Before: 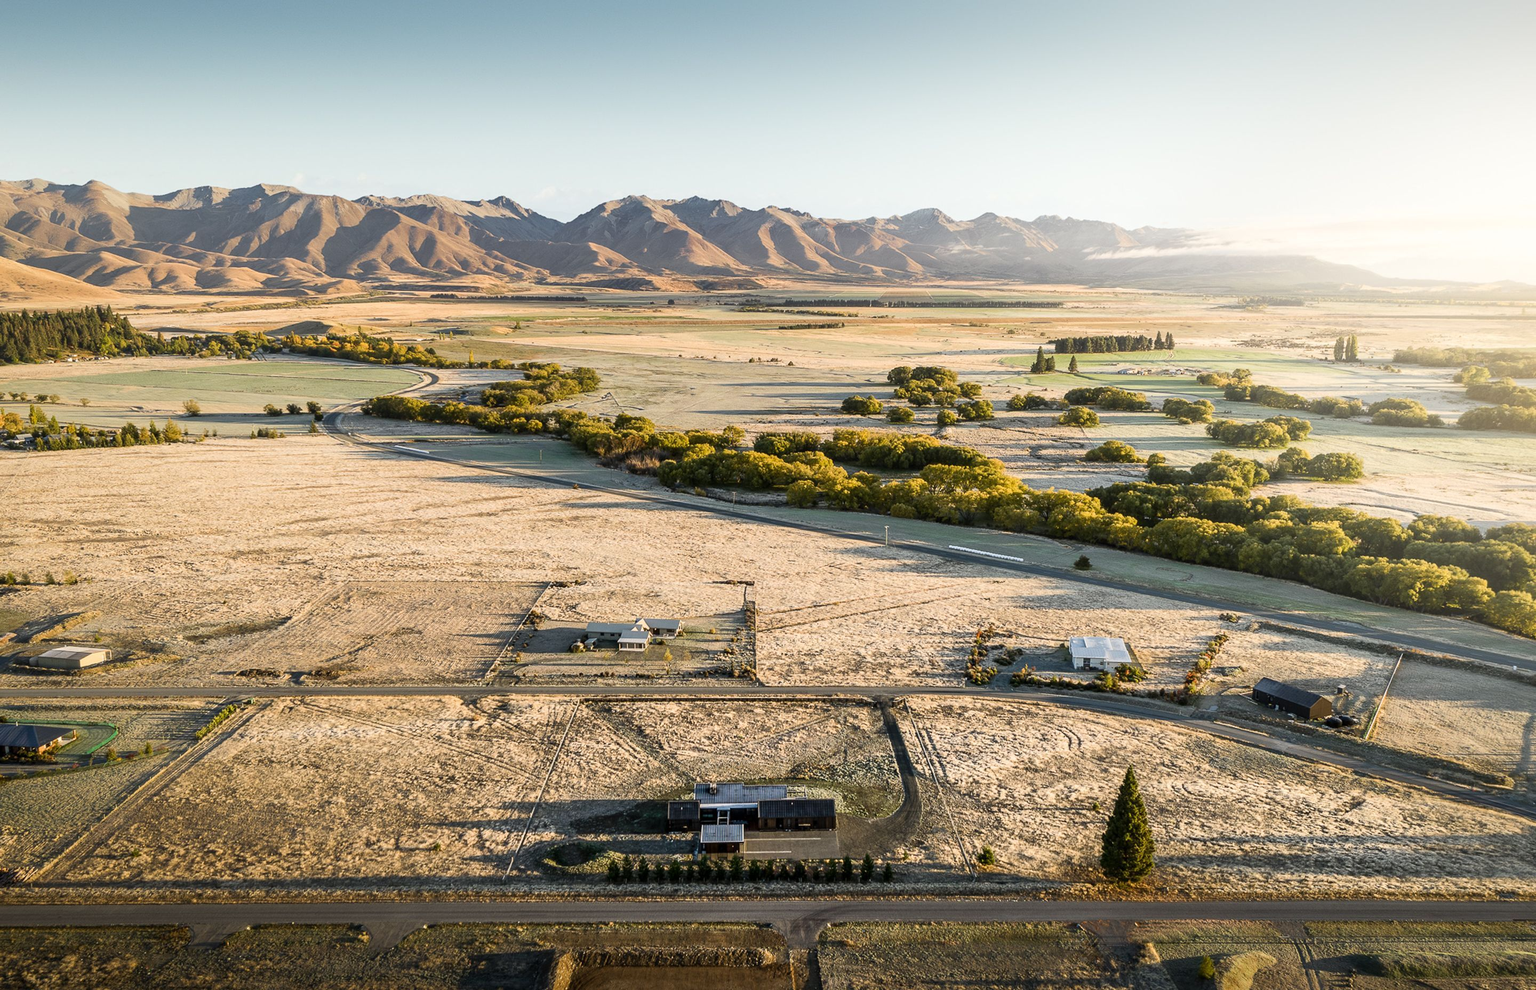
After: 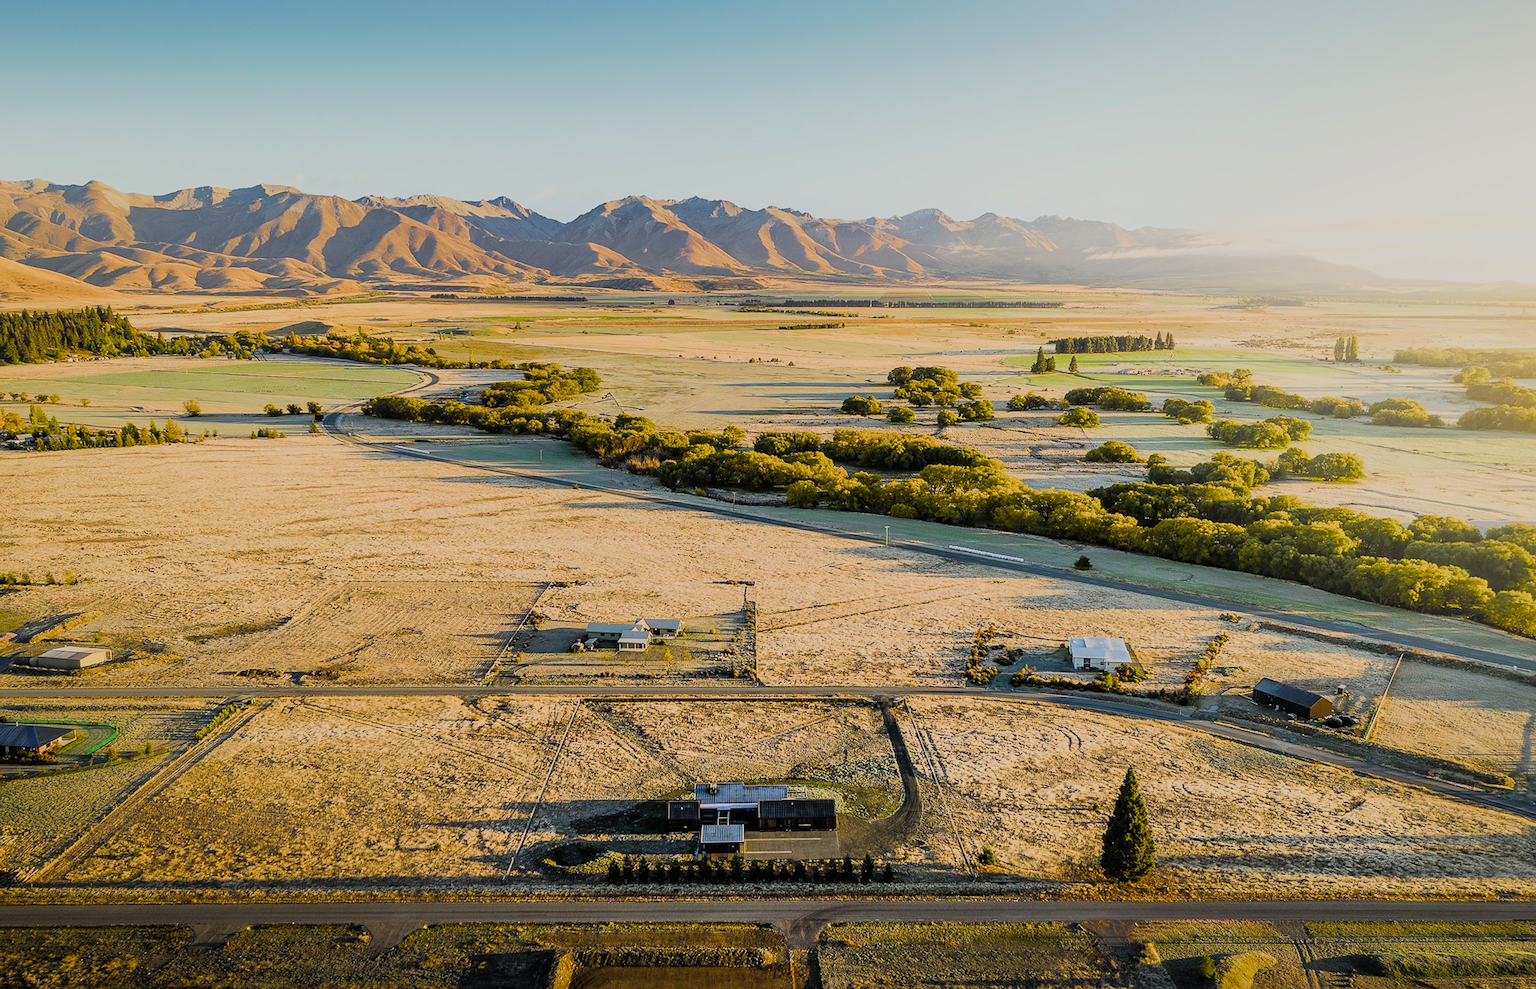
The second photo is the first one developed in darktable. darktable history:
color balance rgb: global offset › luminance 0.484%, linear chroma grading › global chroma 8.926%, perceptual saturation grading › global saturation 19.762%, global vibrance 44.252%
filmic rgb: black relative exposure -7.15 EV, white relative exposure 5.35 EV, hardness 3.03, color science v4 (2020)
sharpen: radius 0.971, amount 0.614
